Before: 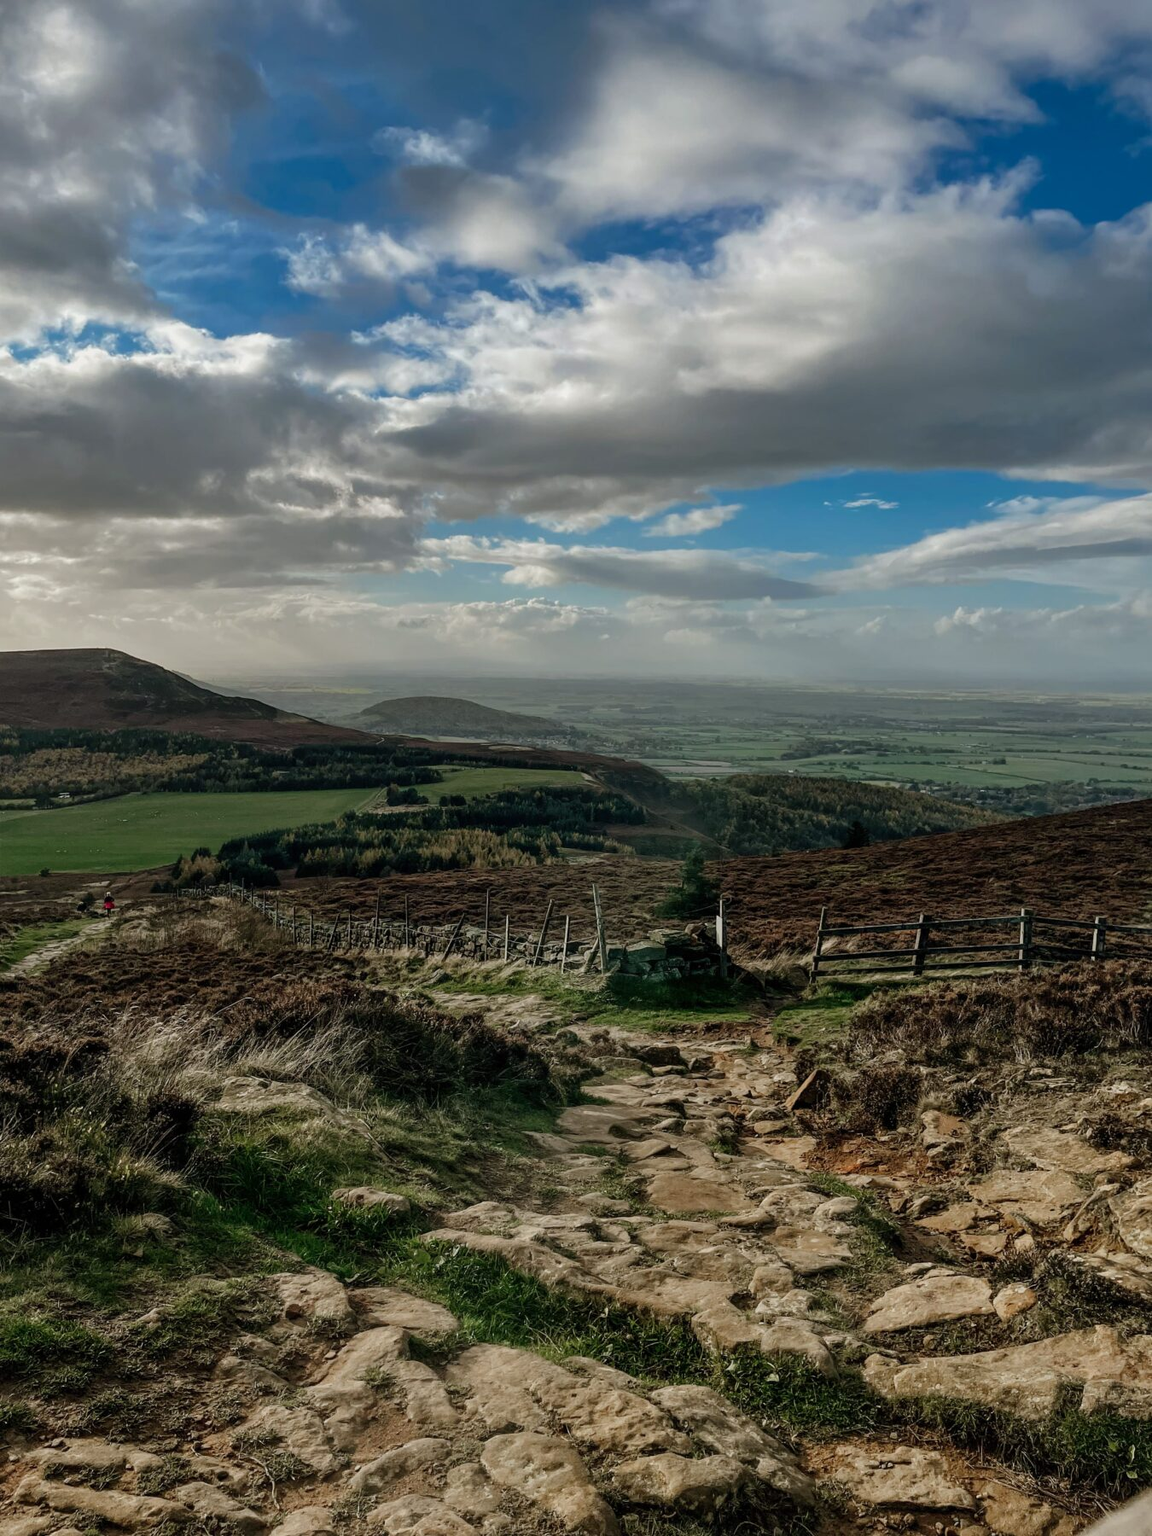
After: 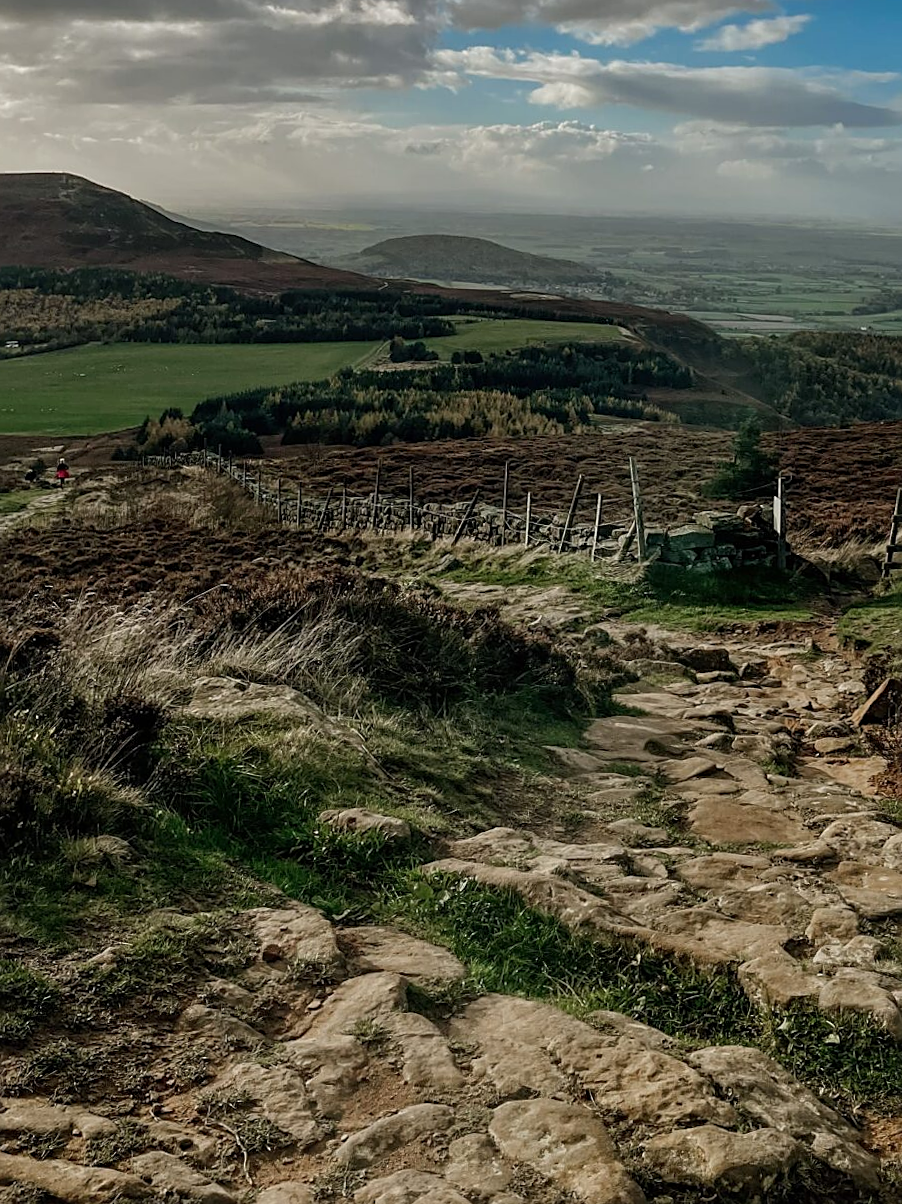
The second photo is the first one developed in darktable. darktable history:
crop and rotate: angle -0.82°, left 3.85%, top 31.828%, right 27.992%
sharpen: on, module defaults
